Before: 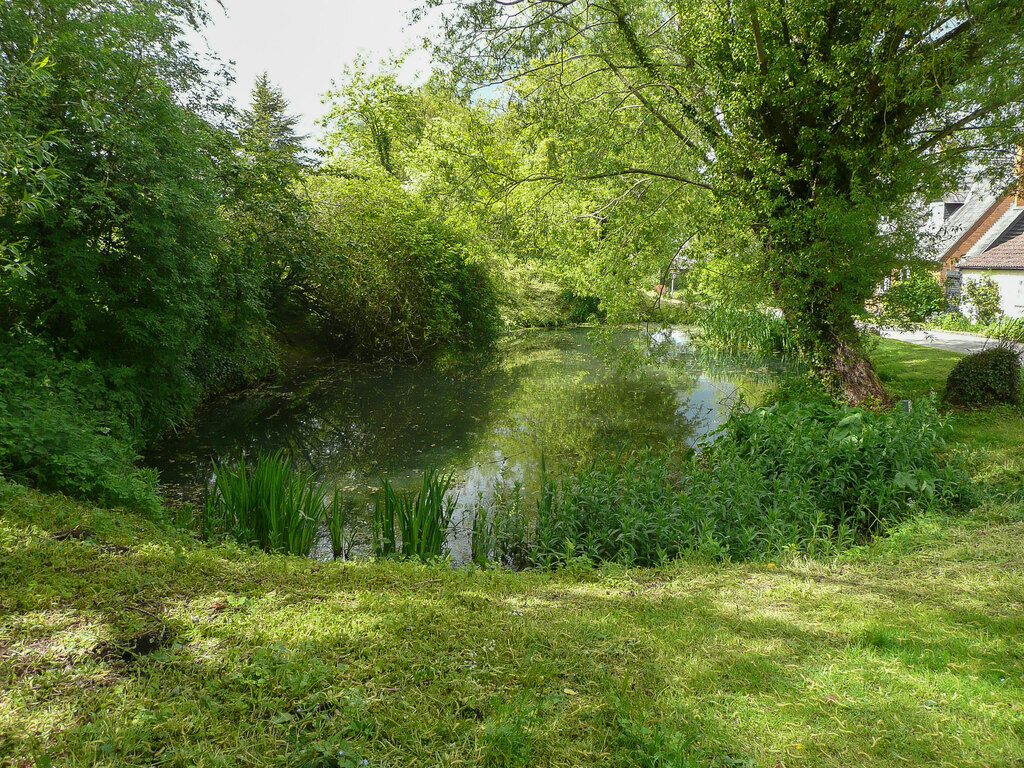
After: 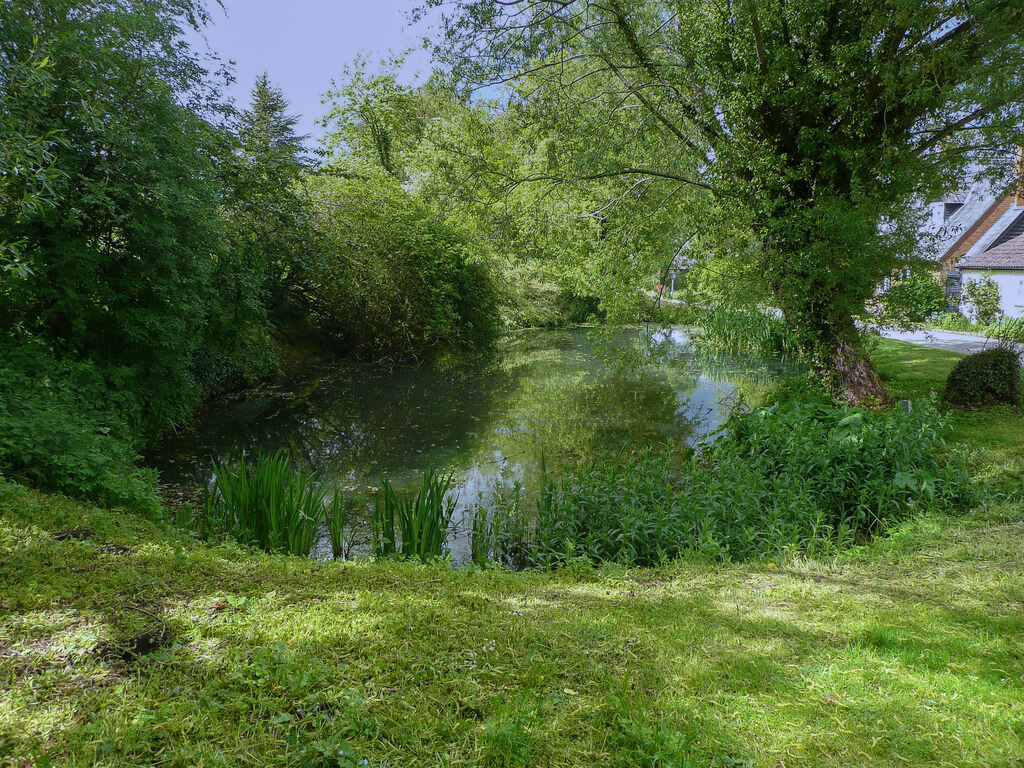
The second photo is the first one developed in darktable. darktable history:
graduated density: hue 238.83°, saturation 50%
white balance: red 0.954, blue 1.079
